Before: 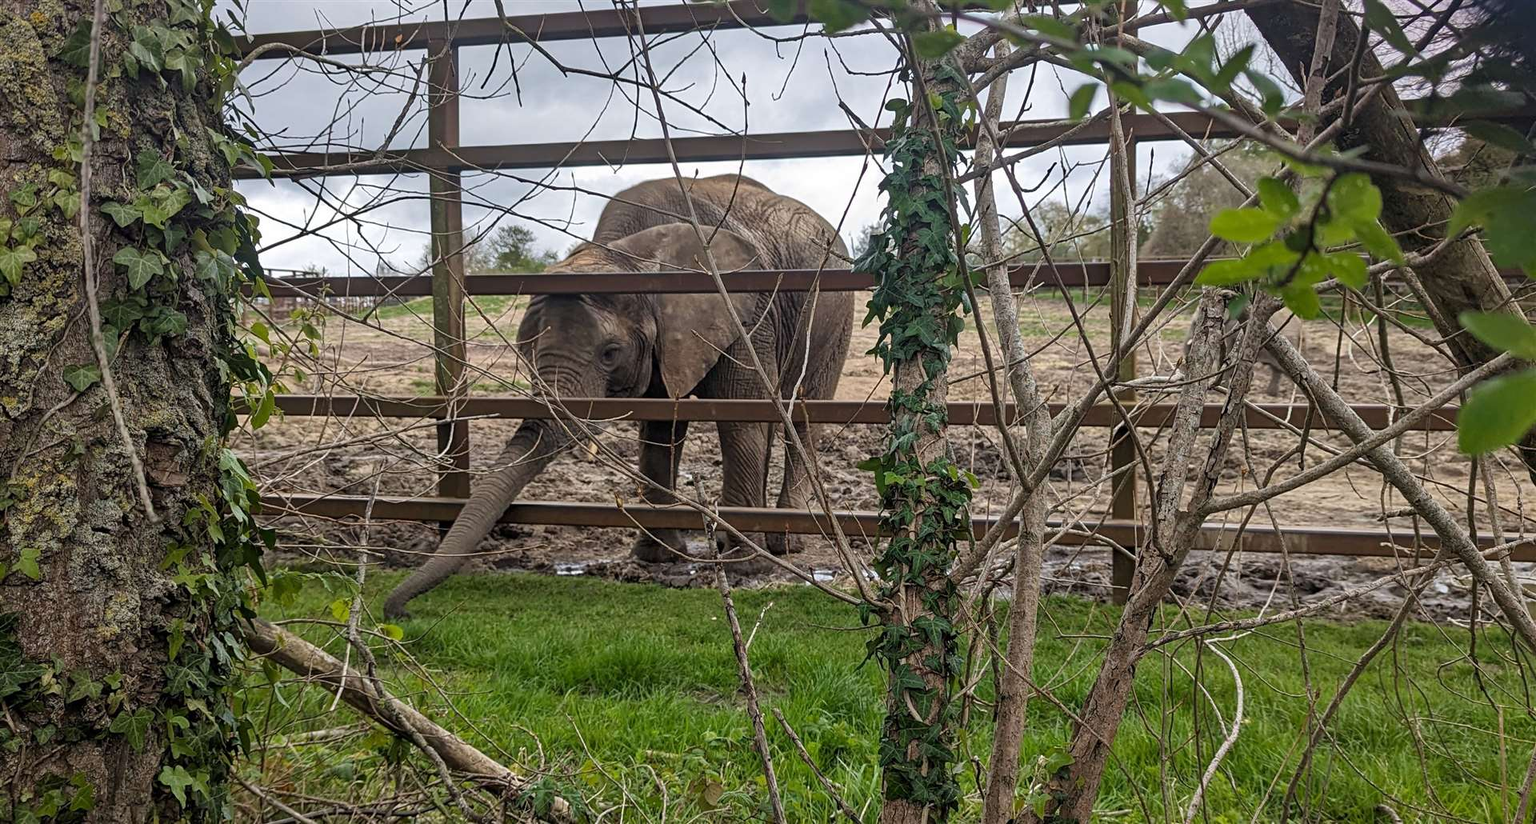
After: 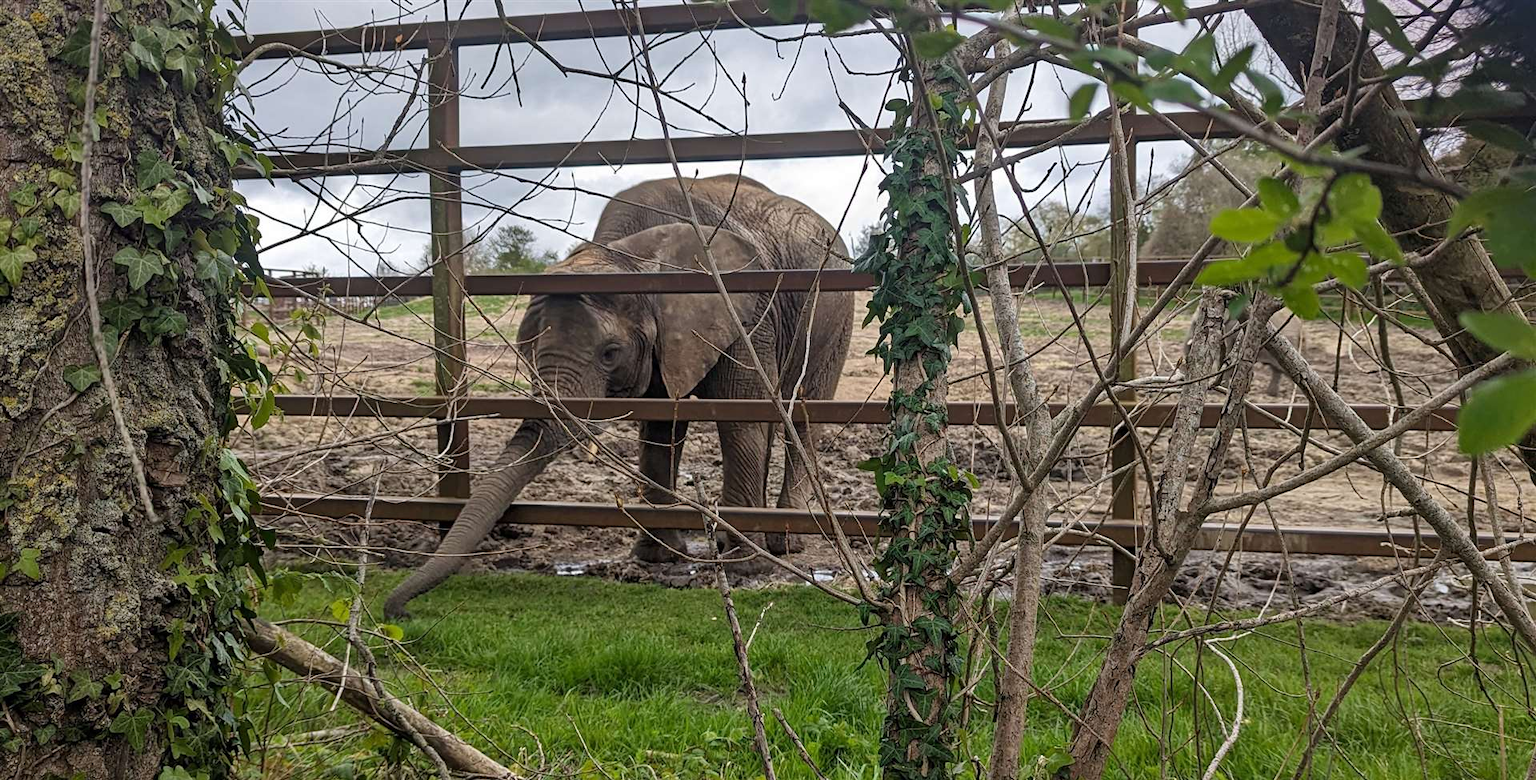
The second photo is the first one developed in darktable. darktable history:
crop and rotate: top 0.011%, bottom 5.17%
